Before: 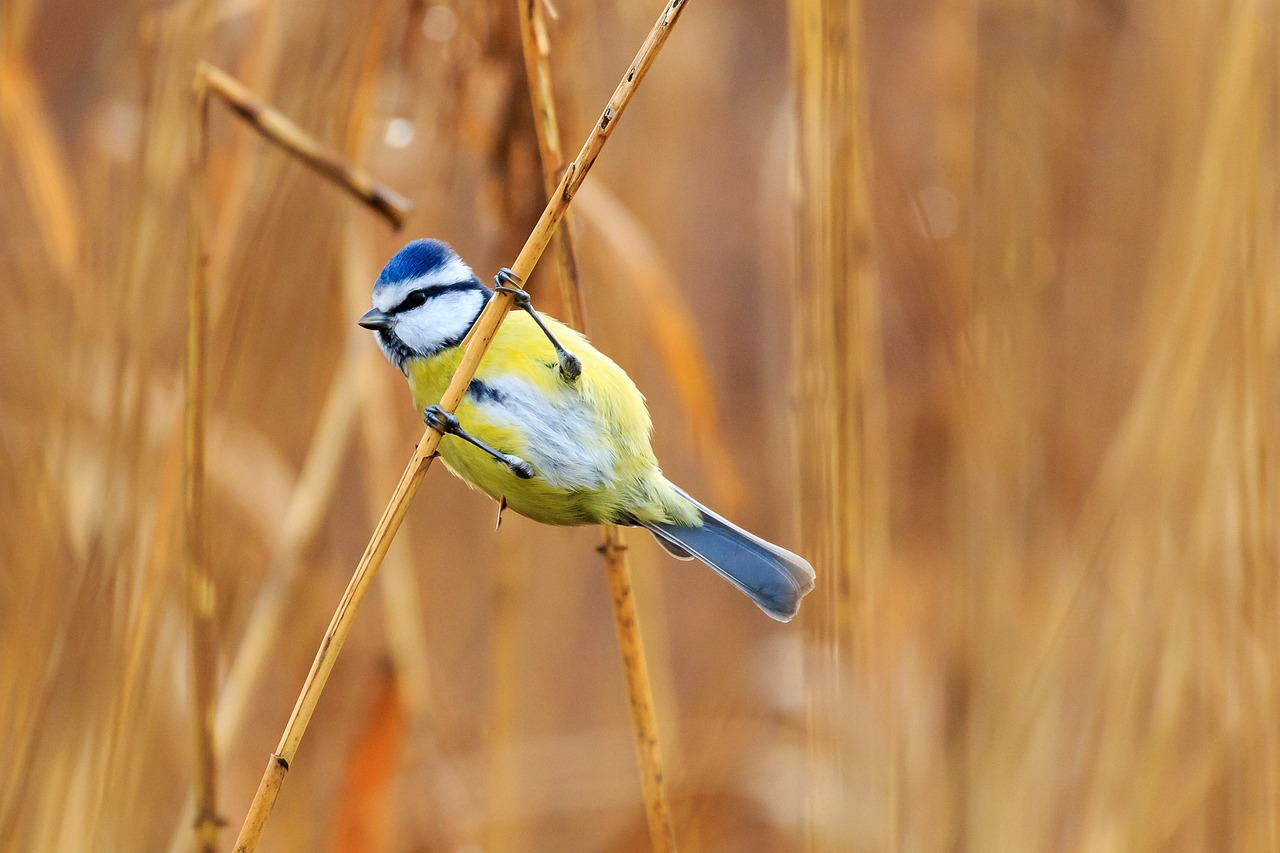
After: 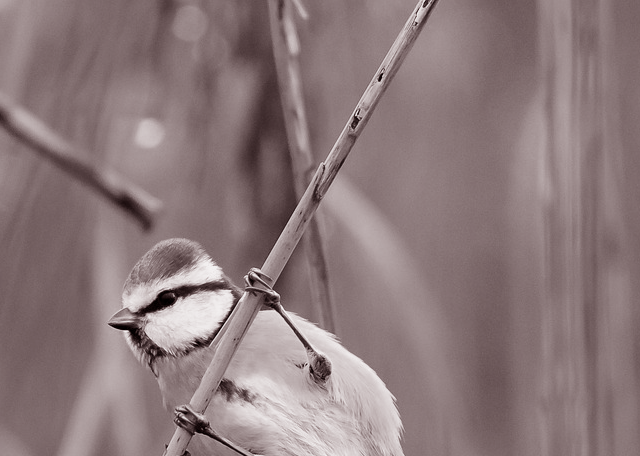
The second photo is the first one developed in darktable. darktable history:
color calibration: output gray [0.246, 0.254, 0.501, 0], gray › normalize channels true, illuminant same as pipeline (D50), adaptation XYZ, x 0.346, y 0.359, gamut compression 0
crop: left 19.556%, right 30.401%, bottom 46.458%
rgb levels: mode RGB, independent channels, levels [[0, 0.474, 1], [0, 0.5, 1], [0, 0.5, 1]]
